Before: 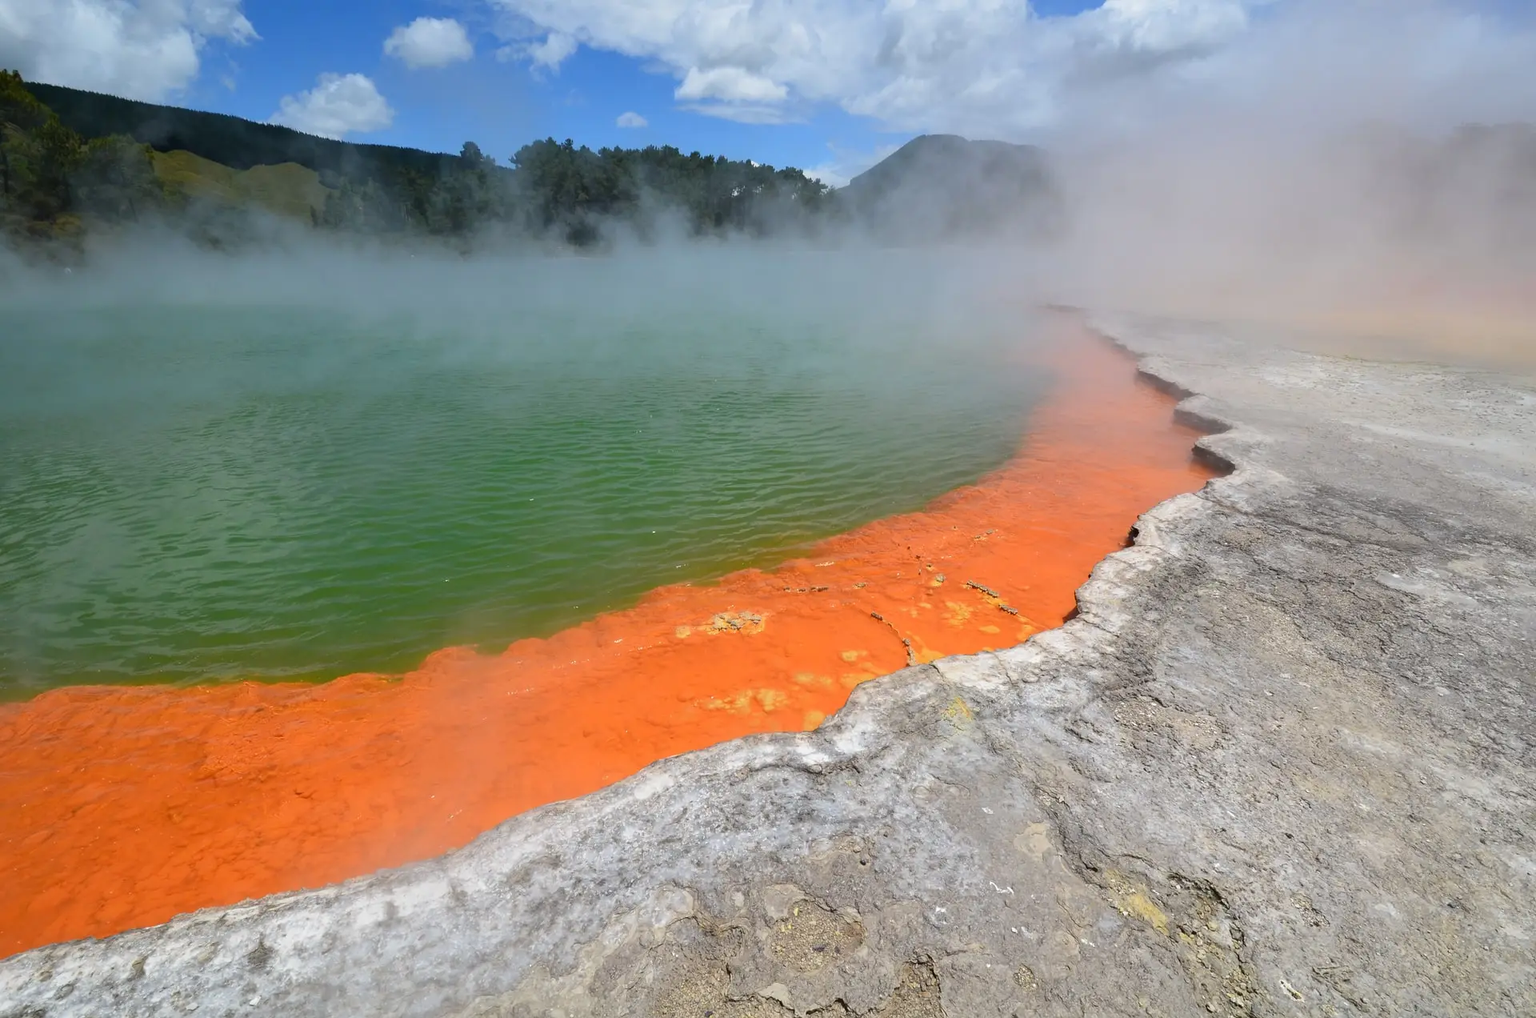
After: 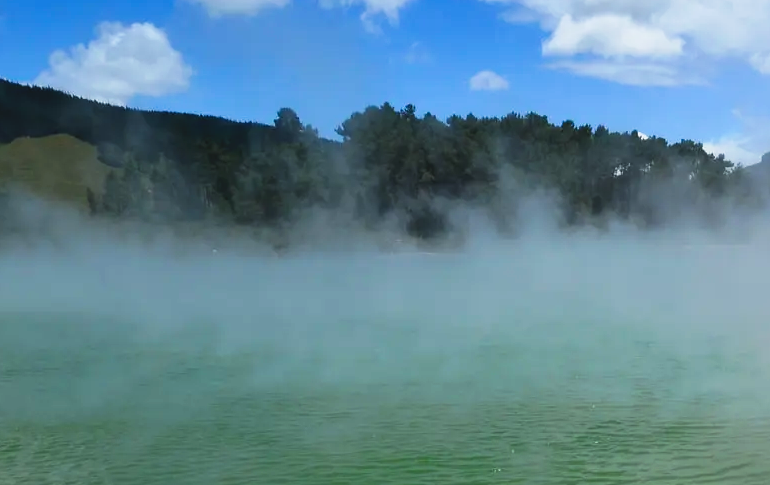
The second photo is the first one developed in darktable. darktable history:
crop: left 15.727%, top 5.425%, right 44.168%, bottom 56.399%
tone curve: curves: ch0 [(0, 0) (0.003, 0.036) (0.011, 0.04) (0.025, 0.042) (0.044, 0.052) (0.069, 0.066) (0.1, 0.085) (0.136, 0.106) (0.177, 0.144) (0.224, 0.188) (0.277, 0.241) (0.335, 0.307) (0.399, 0.382) (0.468, 0.466) (0.543, 0.56) (0.623, 0.672) (0.709, 0.772) (0.801, 0.876) (0.898, 0.949) (1, 1)], preserve colors none
